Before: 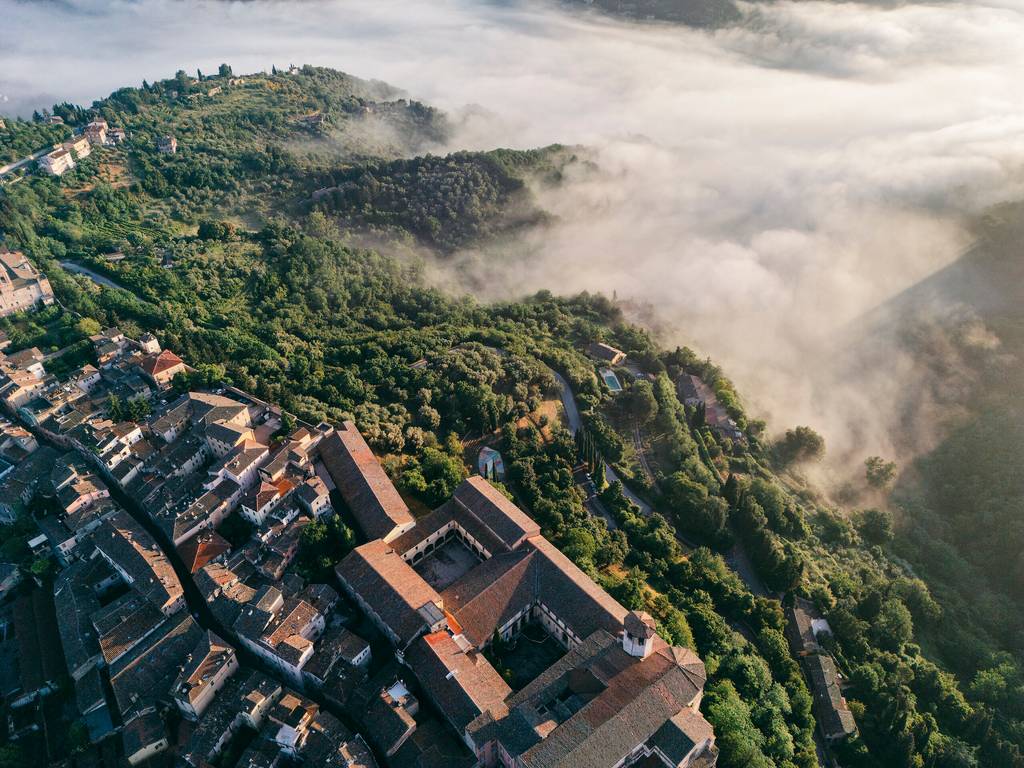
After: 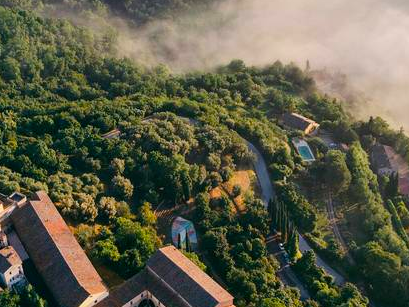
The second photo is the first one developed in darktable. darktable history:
color balance rgb: perceptual saturation grading › global saturation 20%, global vibrance 20%
crop: left 30%, top 30%, right 30%, bottom 30%
